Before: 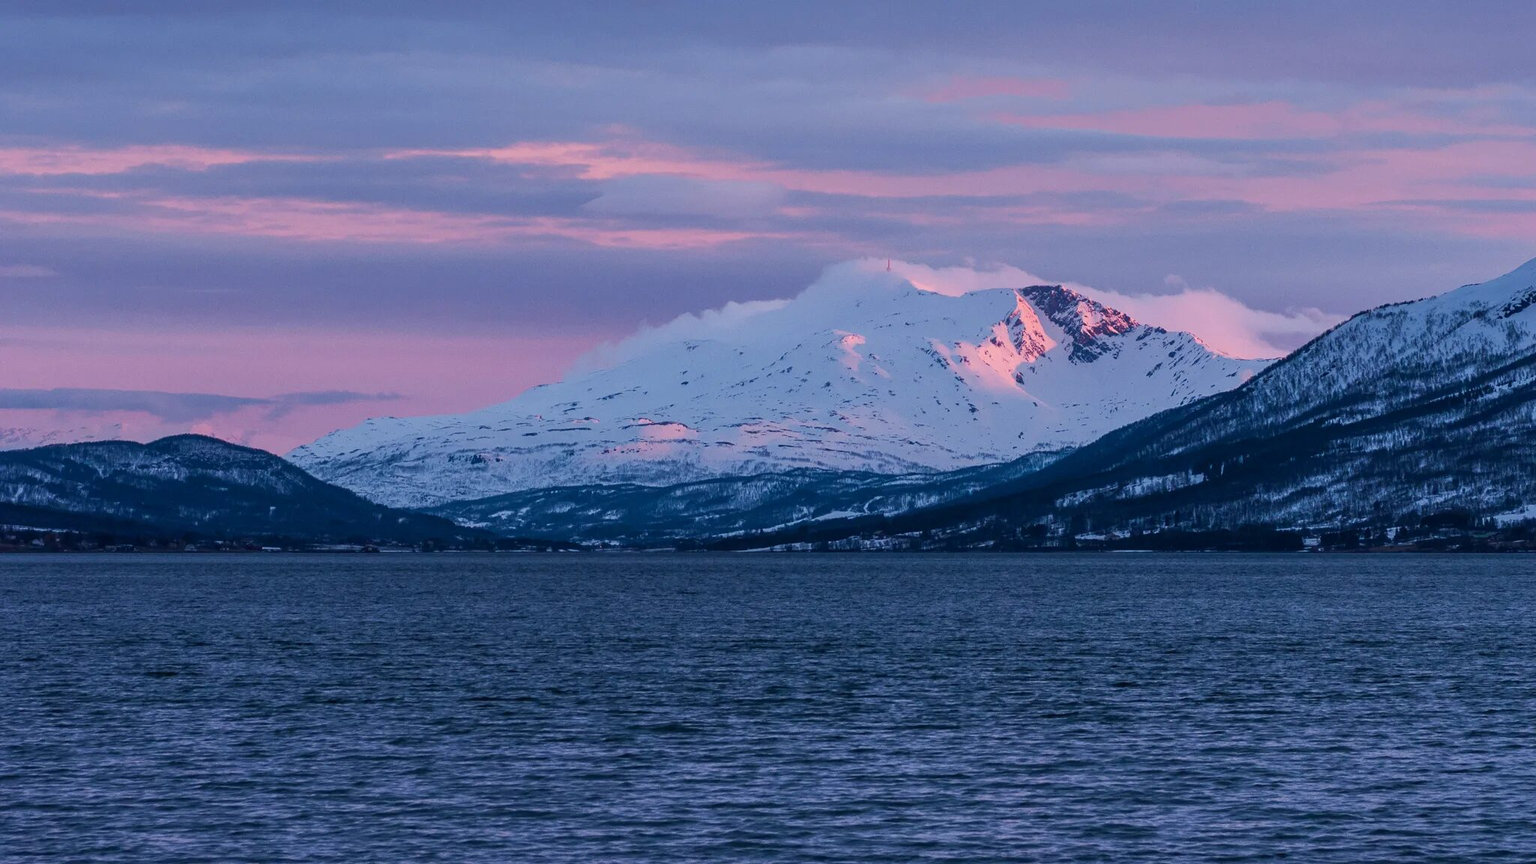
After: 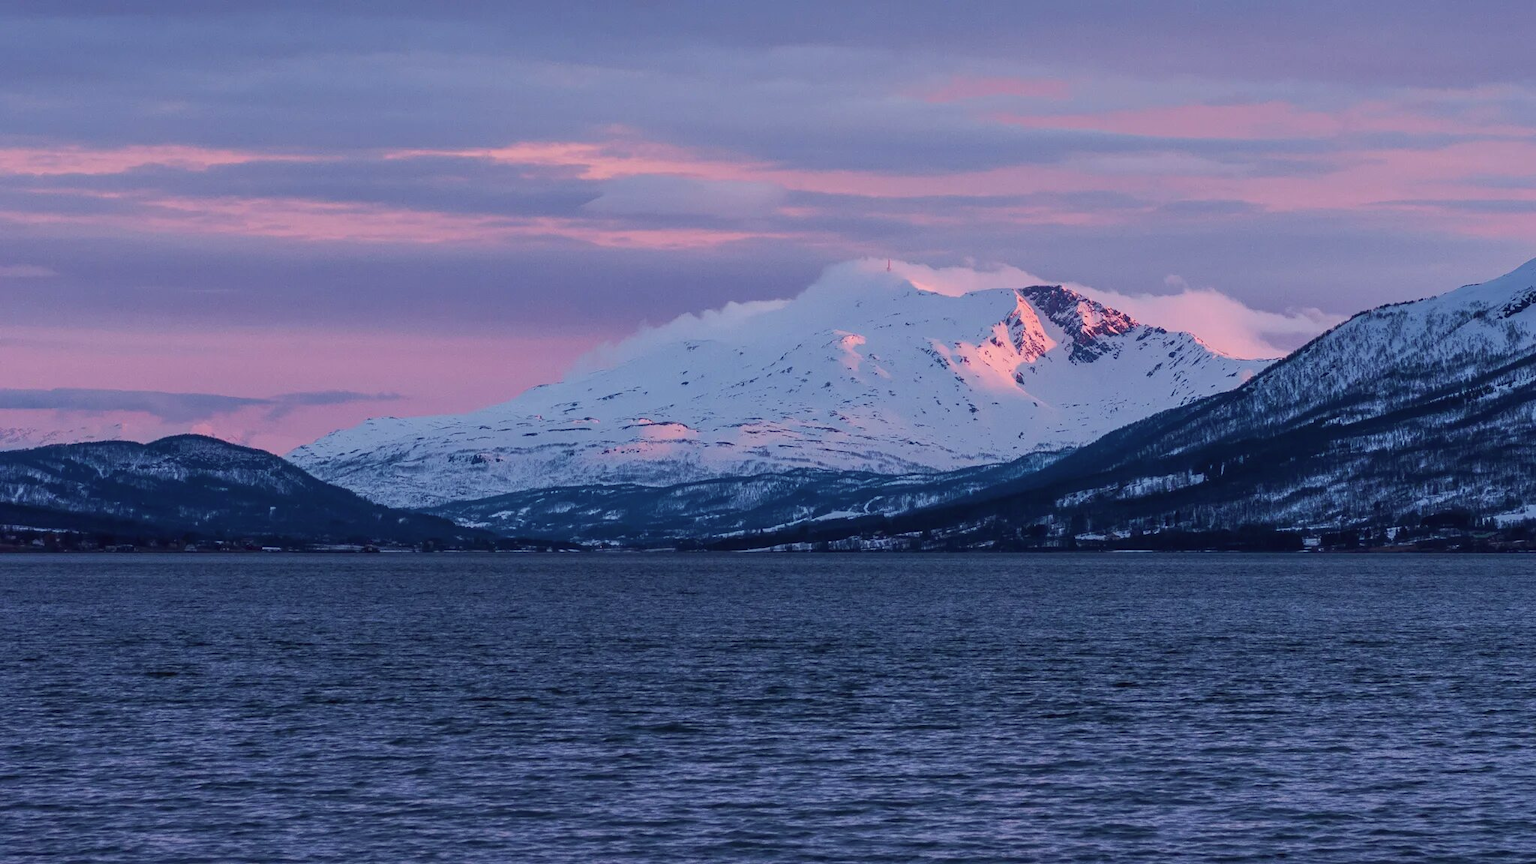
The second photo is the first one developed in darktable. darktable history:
color correction: highlights a* -0.903, highlights b* 4.44, shadows a* 3.69
